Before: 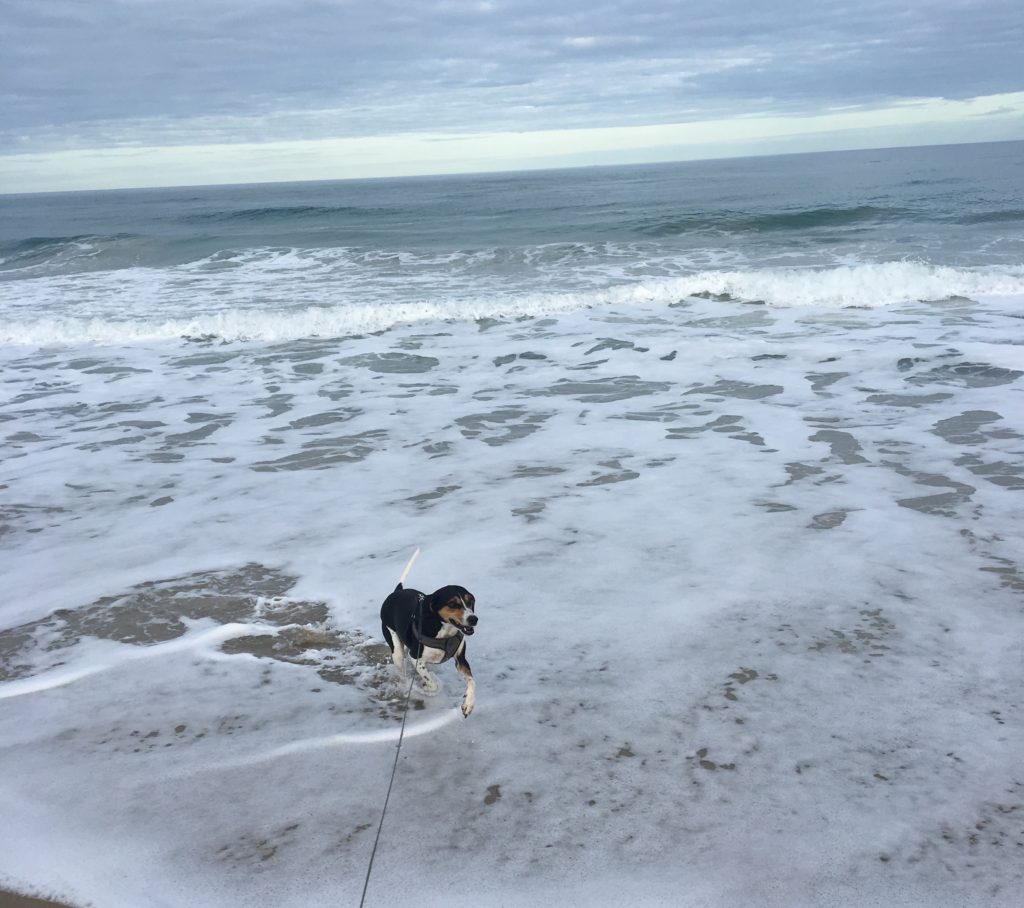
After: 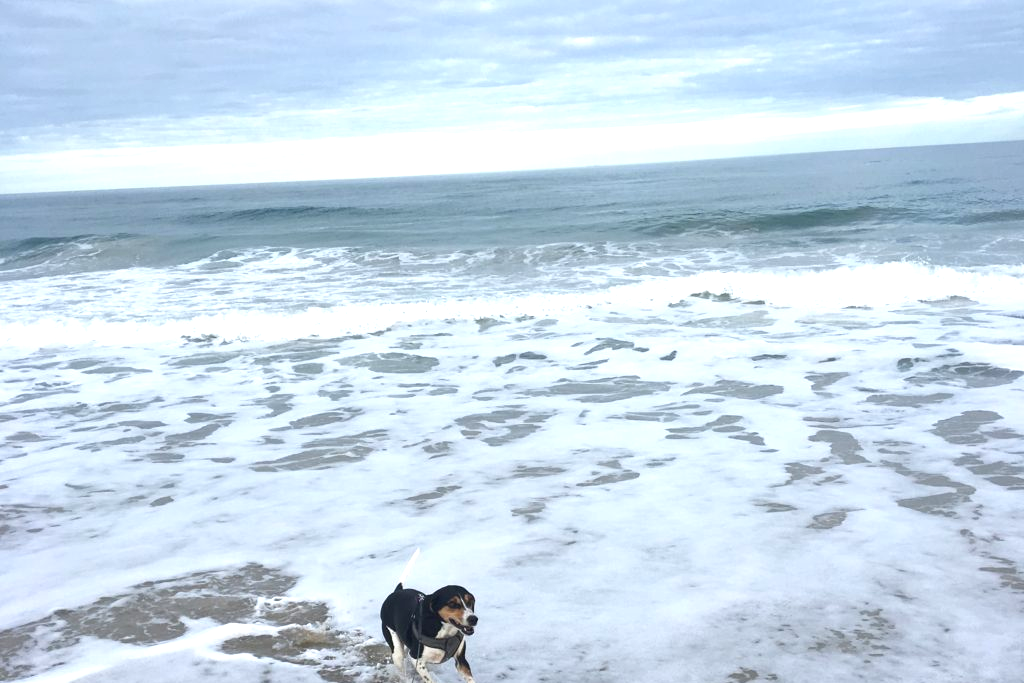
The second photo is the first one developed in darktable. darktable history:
crop: bottom 24.7%
color correction: highlights b* -0.016, saturation 0.981
exposure: black level correction 0, exposure 0.693 EV, compensate highlight preservation false
color zones: mix 40.35%
